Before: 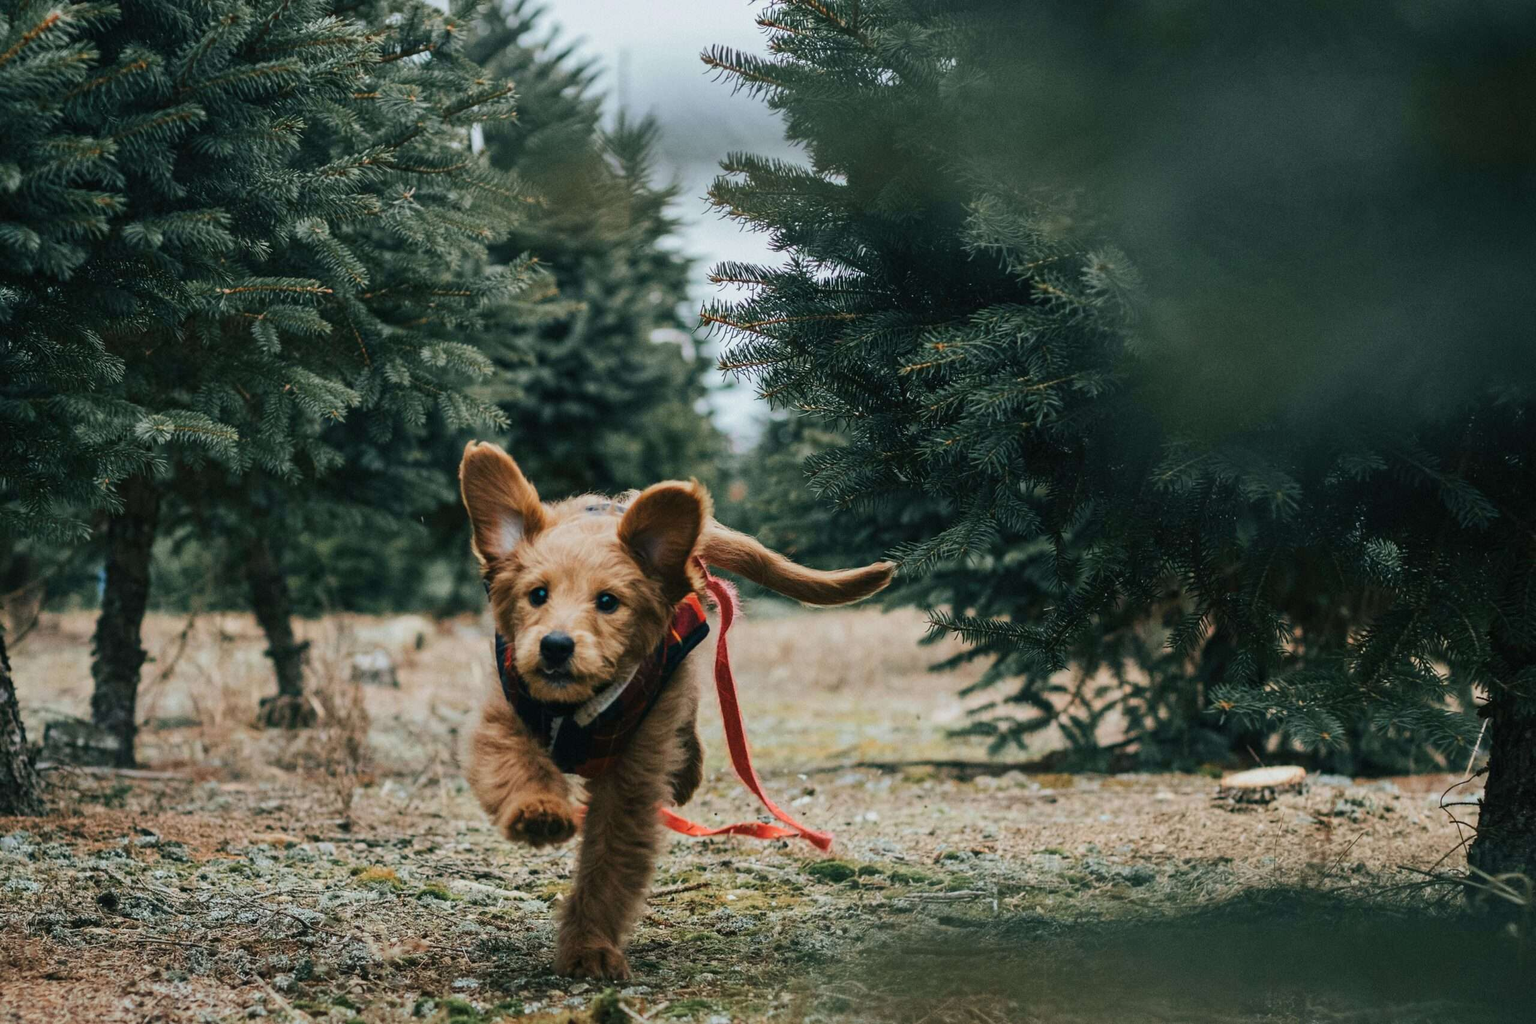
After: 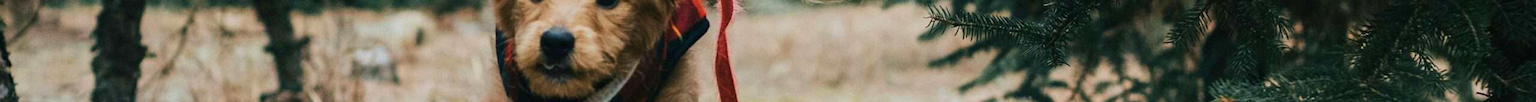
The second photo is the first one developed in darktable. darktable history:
velvia: strength 15%
crop and rotate: top 59.084%, bottom 30.916%
